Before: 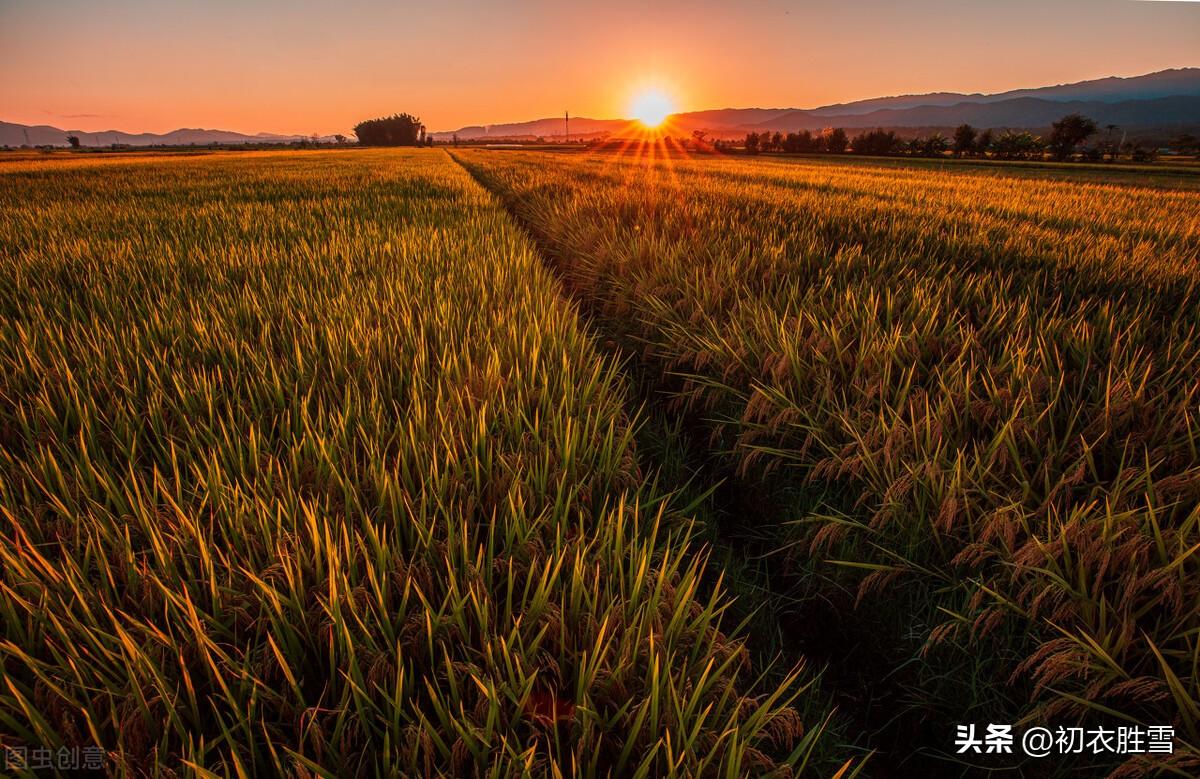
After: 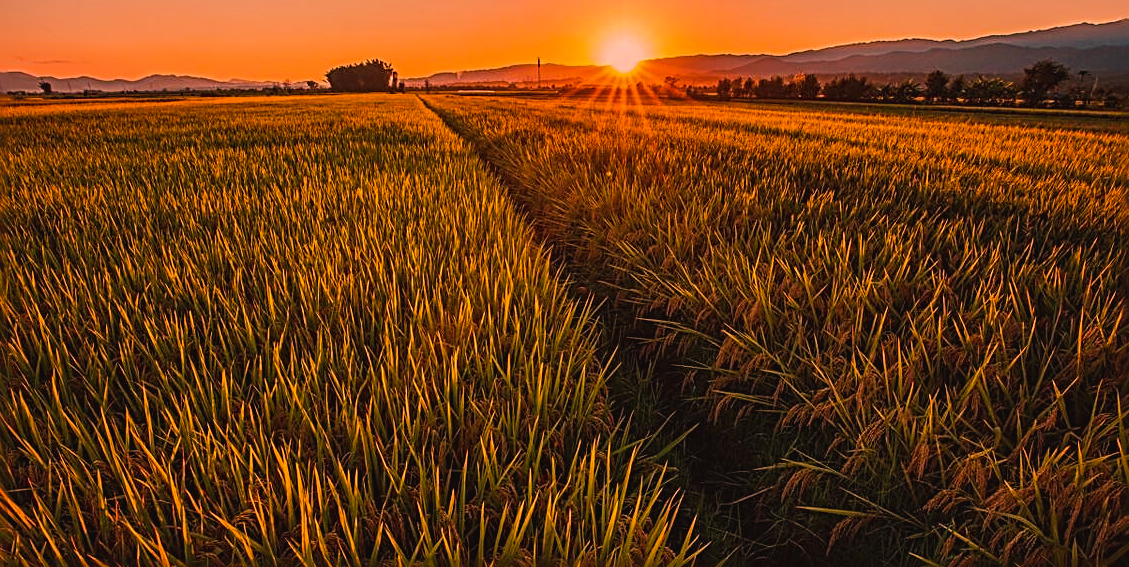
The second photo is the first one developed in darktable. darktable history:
sharpen: radius 2.837, amount 0.728
crop: left 2.37%, top 7.05%, right 3.474%, bottom 20.136%
color correction: highlights a* 39.79, highlights b* 39.95, saturation 0.694
color balance rgb: global offset › luminance 0.282%, perceptual saturation grading › global saturation 37.005%, perceptual brilliance grading › mid-tones 10.881%, perceptual brilliance grading › shadows 15.436%
exposure: exposure -0.287 EV, compensate highlight preservation false
